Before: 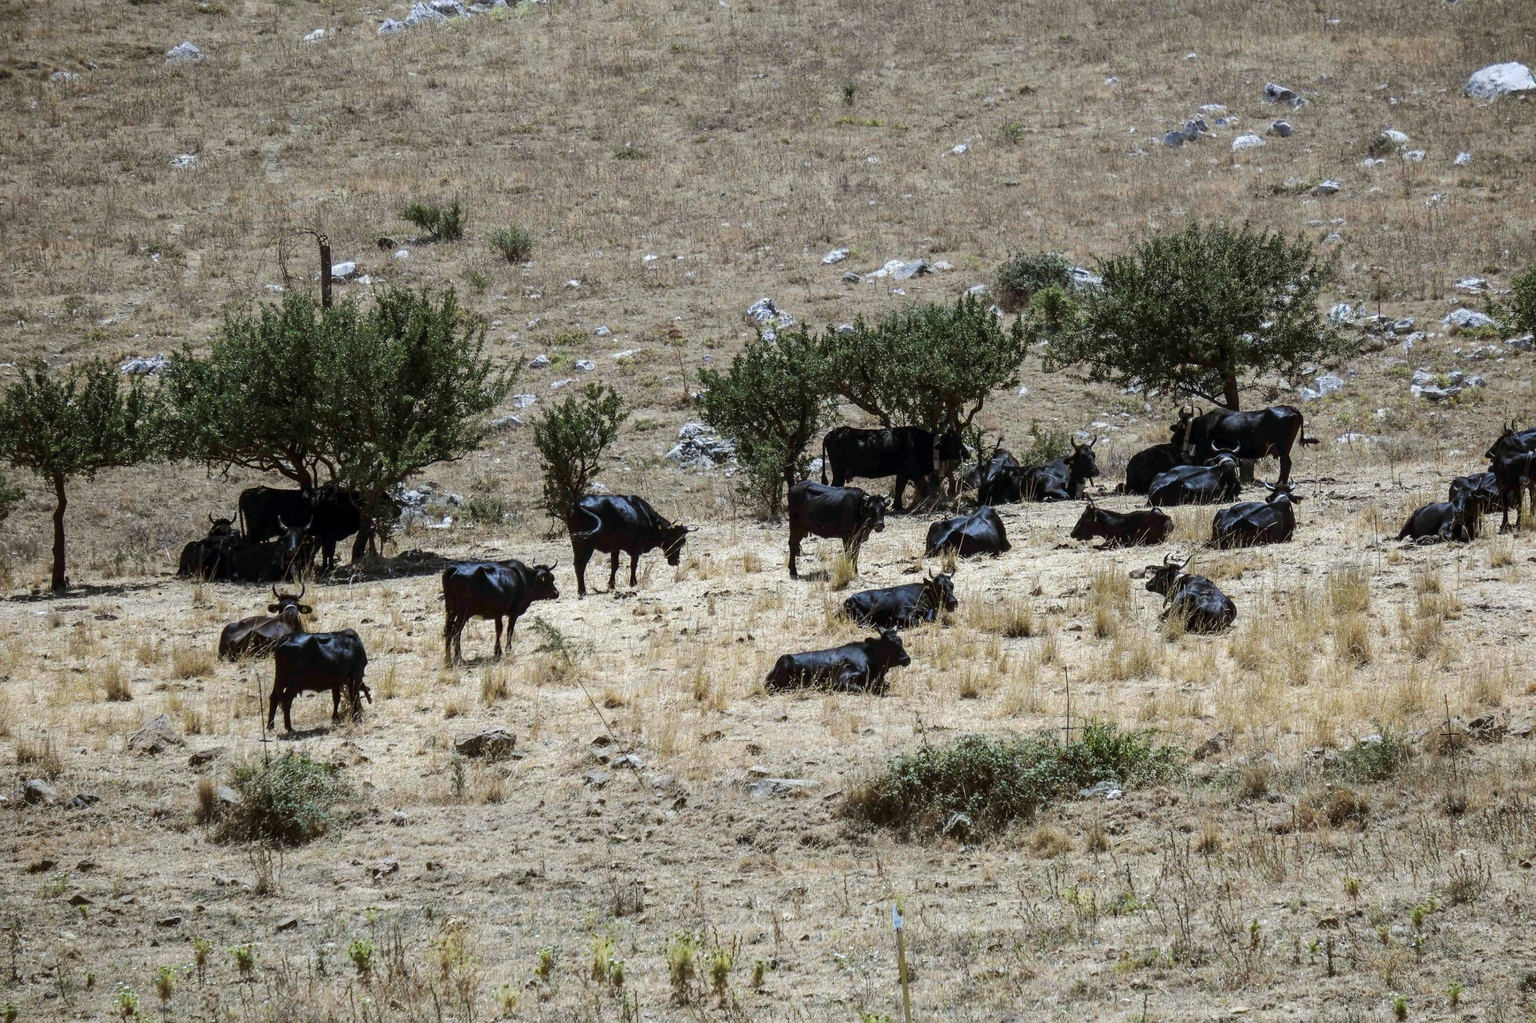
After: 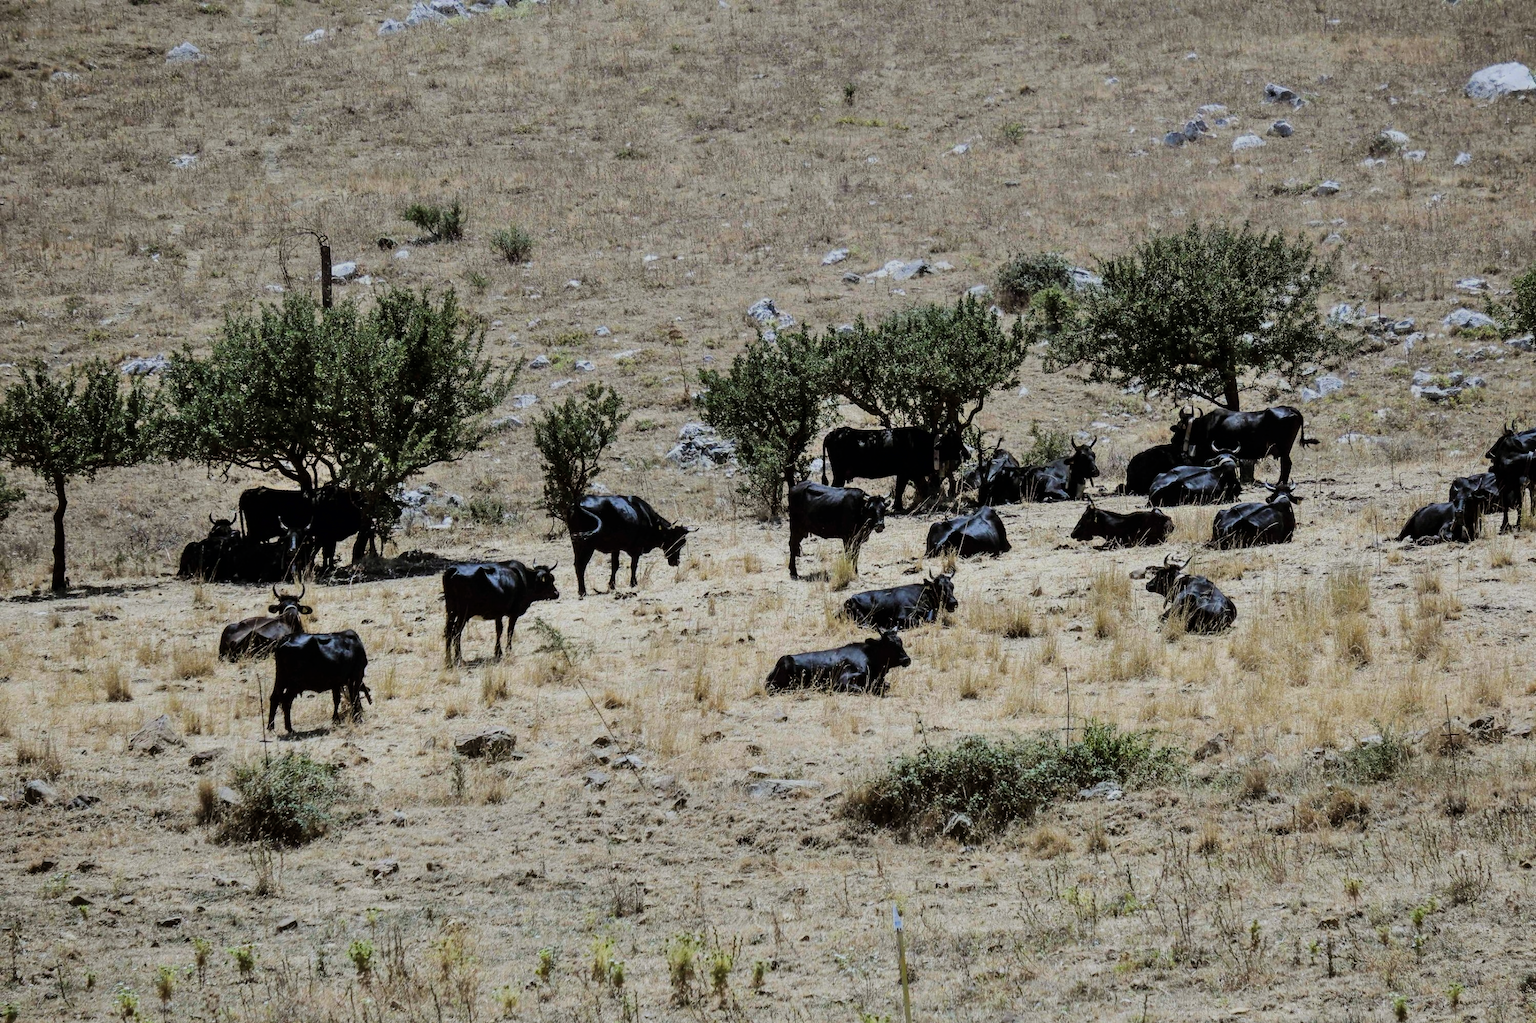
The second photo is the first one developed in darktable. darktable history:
filmic rgb: black relative exposure -7.65 EV, white relative exposure 4.56 EV, hardness 3.61, color science v6 (2022)
shadows and highlights: soften with gaussian
